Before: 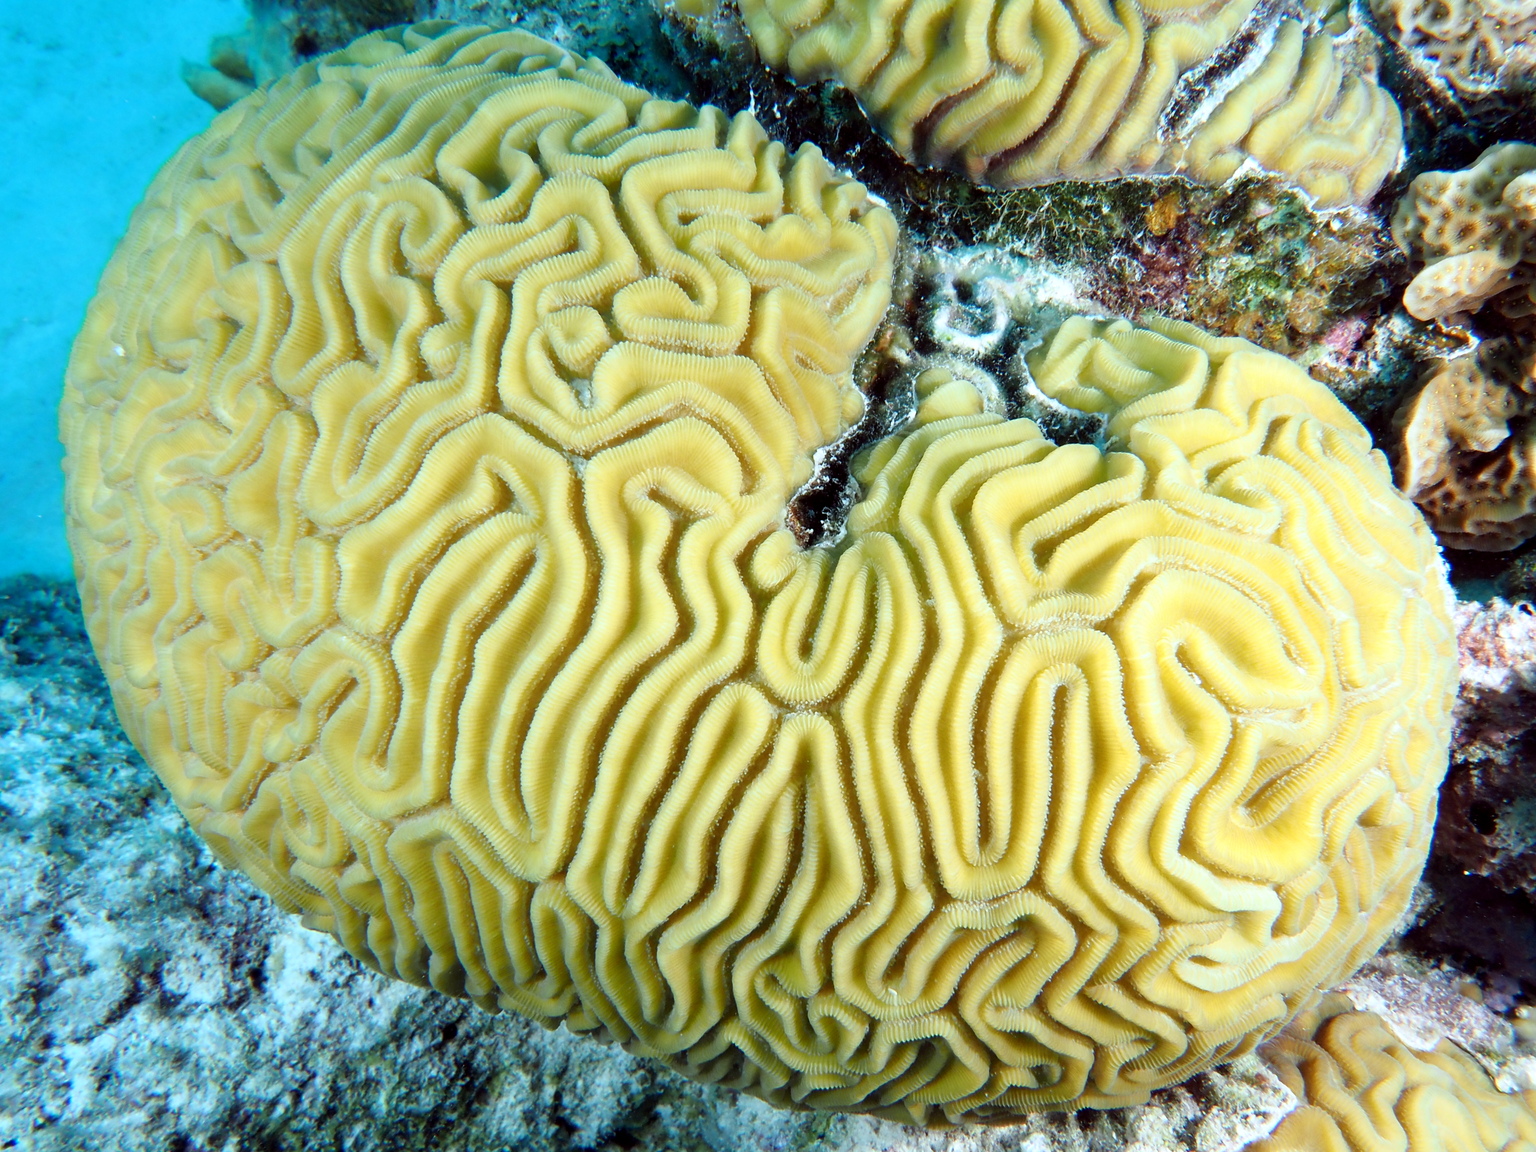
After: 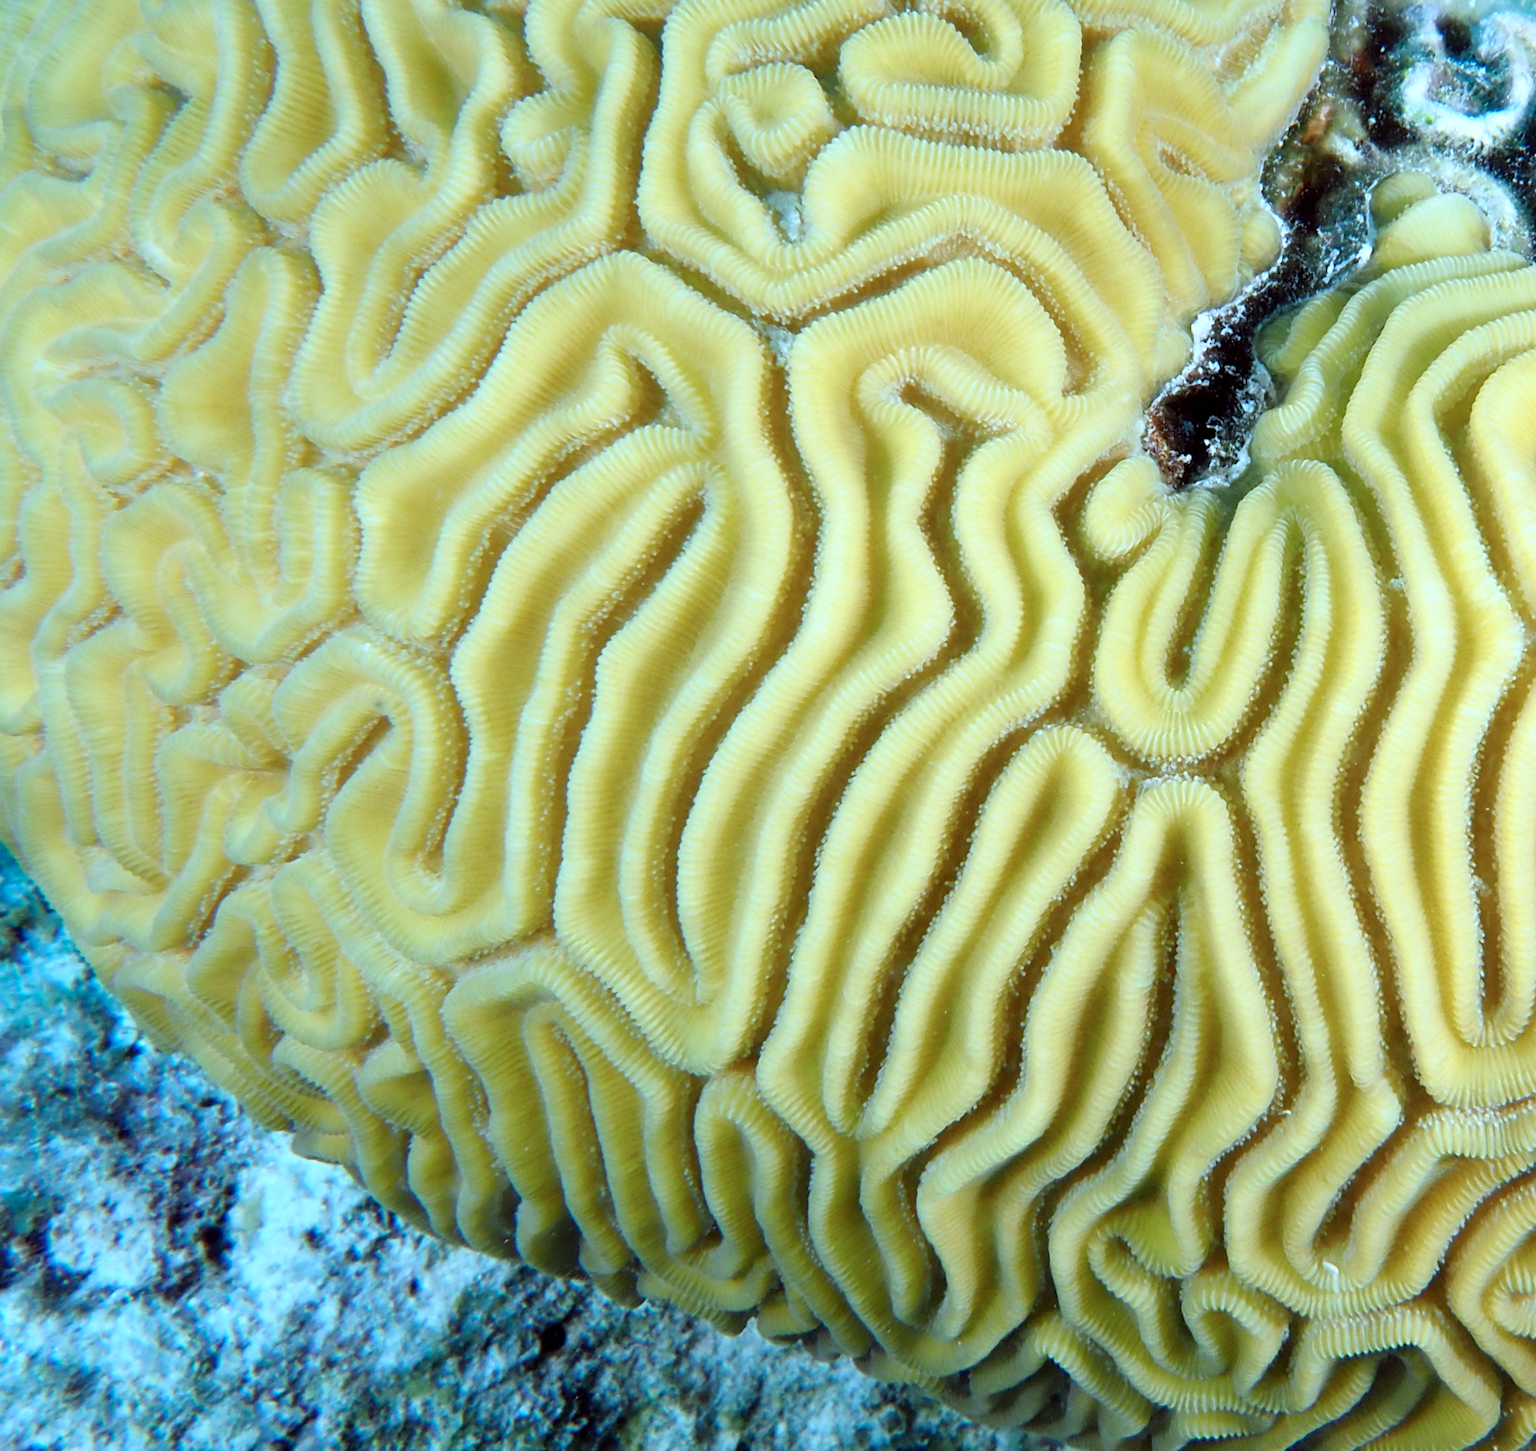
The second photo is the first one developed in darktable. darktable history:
crop: left 8.81%, top 23.484%, right 34.261%, bottom 4.764%
color correction: highlights b* -0.034
color calibration: x 0.372, y 0.386, temperature 4286.8 K
